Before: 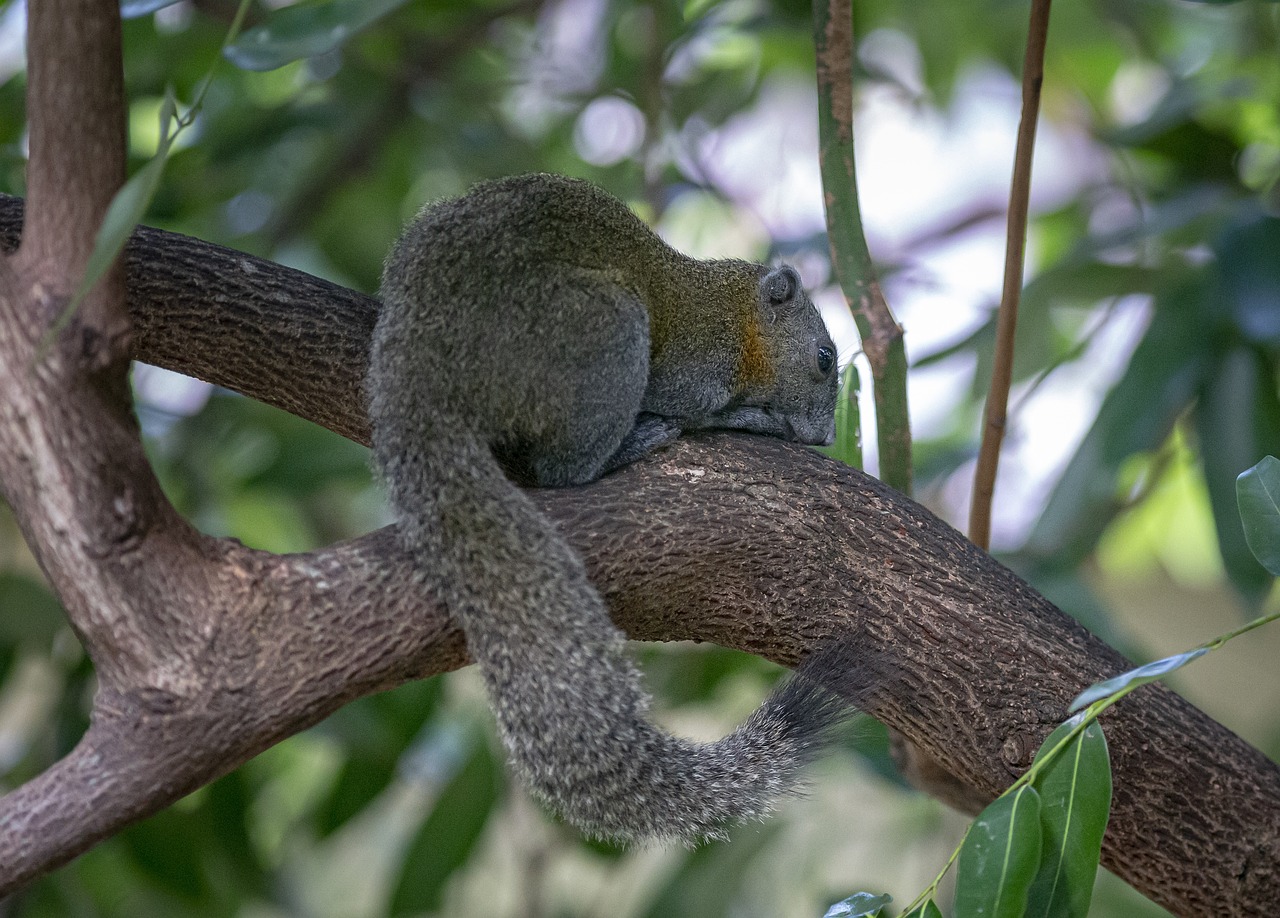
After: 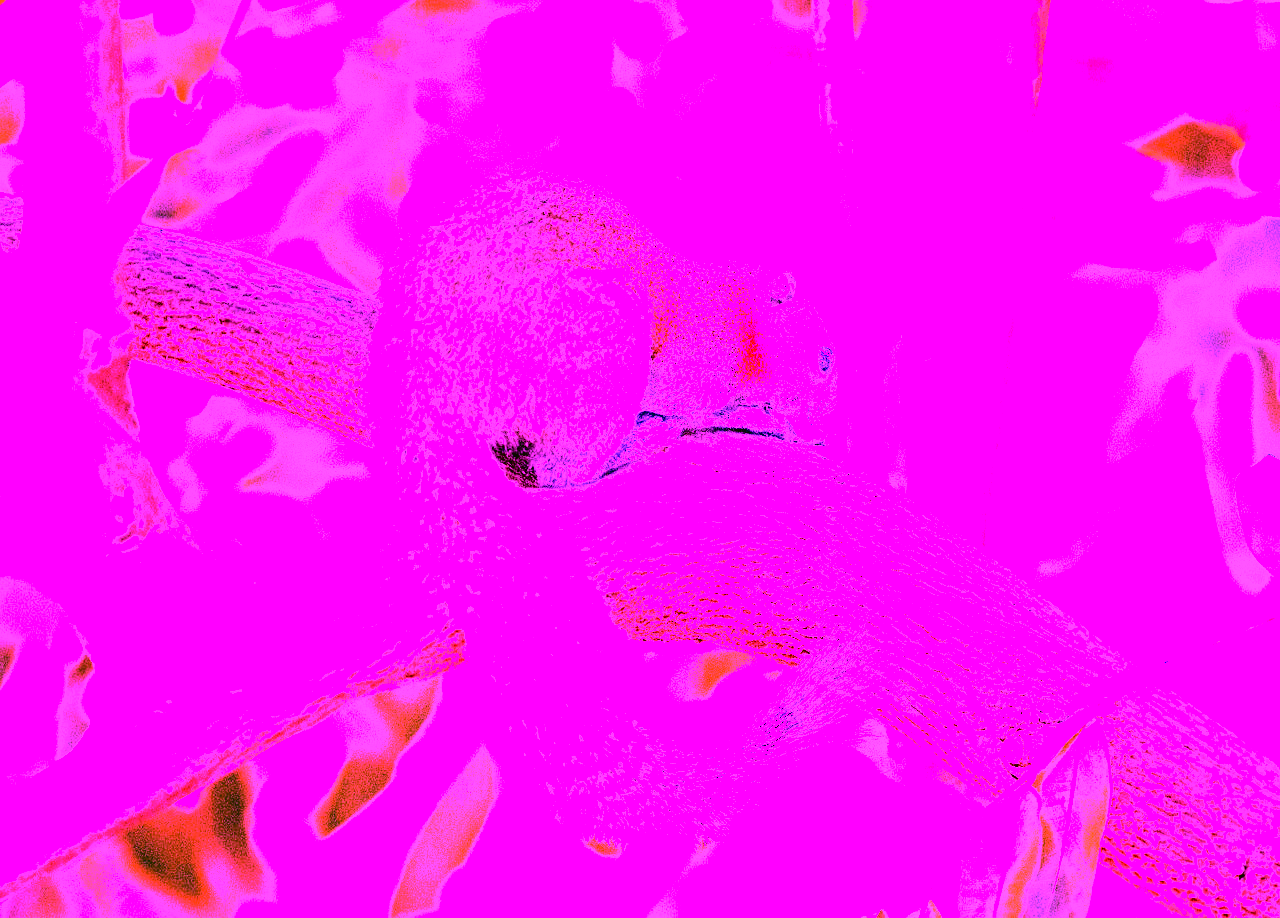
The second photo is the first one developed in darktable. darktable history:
tone curve: curves: ch0 [(0, 0.021) (0.049, 0.044) (0.152, 0.14) (0.328, 0.377) (0.473, 0.543) (0.641, 0.705) (0.85, 0.894) (1, 0.969)]; ch1 [(0, 0) (0.302, 0.331) (0.433, 0.432) (0.472, 0.47) (0.502, 0.503) (0.527, 0.516) (0.564, 0.573) (0.614, 0.626) (0.677, 0.701) (0.859, 0.885) (1, 1)]; ch2 [(0, 0) (0.33, 0.301) (0.447, 0.44) (0.487, 0.496) (0.502, 0.516) (0.535, 0.563) (0.565, 0.597) (0.608, 0.641) (1, 1)], color space Lab, independent channels, preserve colors none
white balance: red 8, blue 8
